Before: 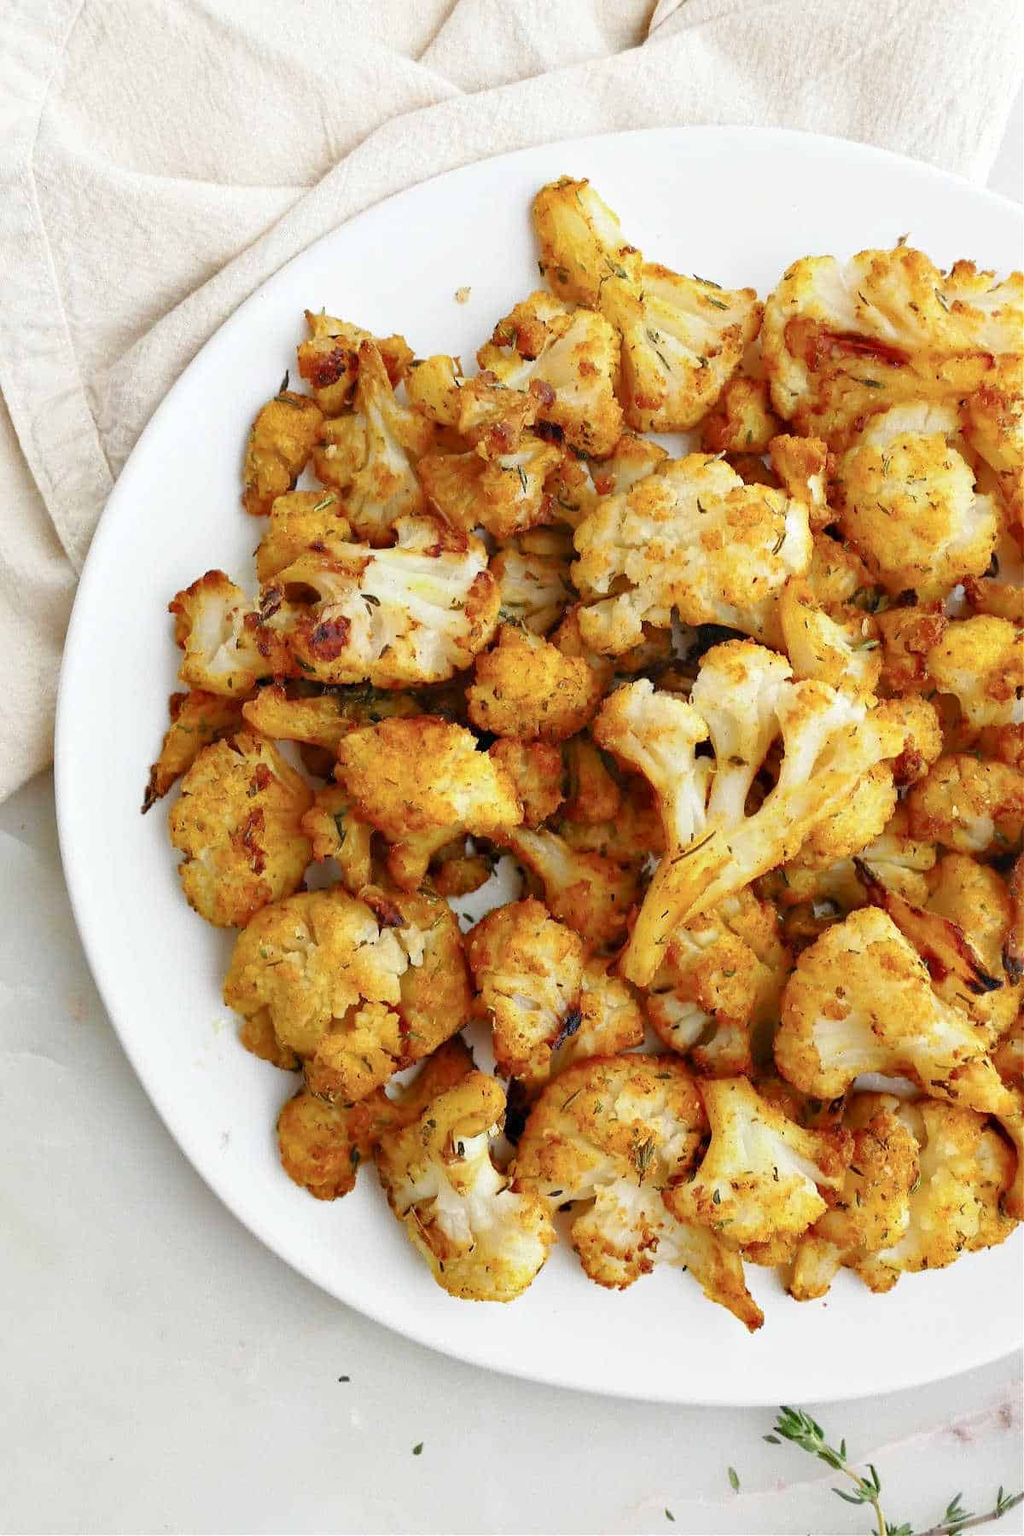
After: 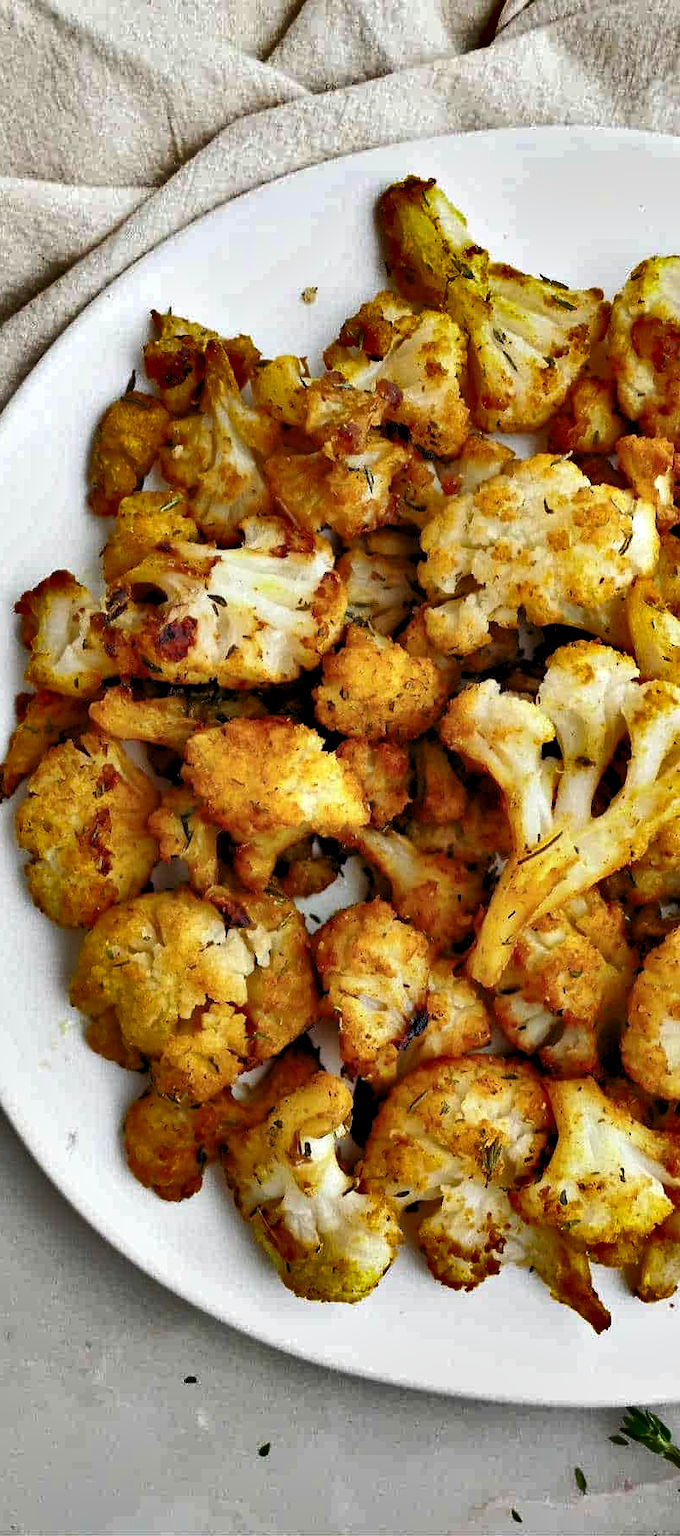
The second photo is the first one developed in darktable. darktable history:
shadows and highlights: shadows 79.59, white point adjustment -9.22, highlights -61.37, soften with gaussian
crop and rotate: left 15.049%, right 18.507%
contrast equalizer: y [[0.6 ×6], [0.55 ×6], [0 ×6], [0 ×6], [0 ×6]], mix 0.366
levels: levels [0.062, 0.494, 0.925]
